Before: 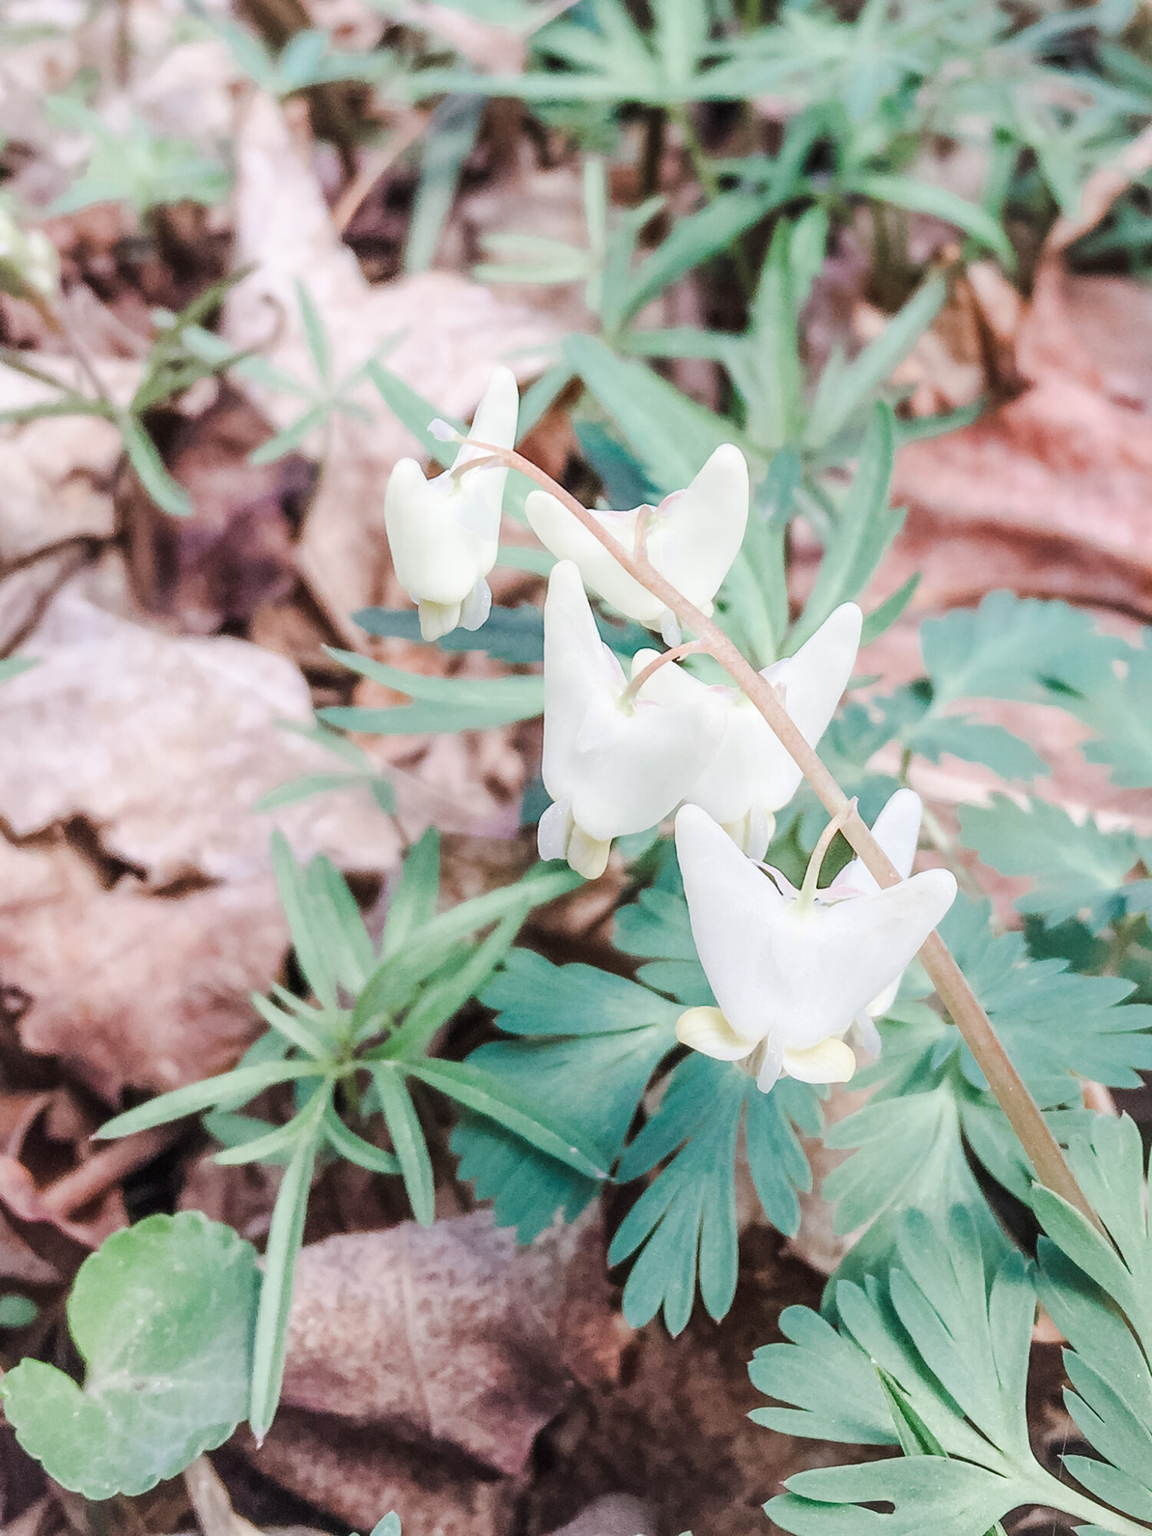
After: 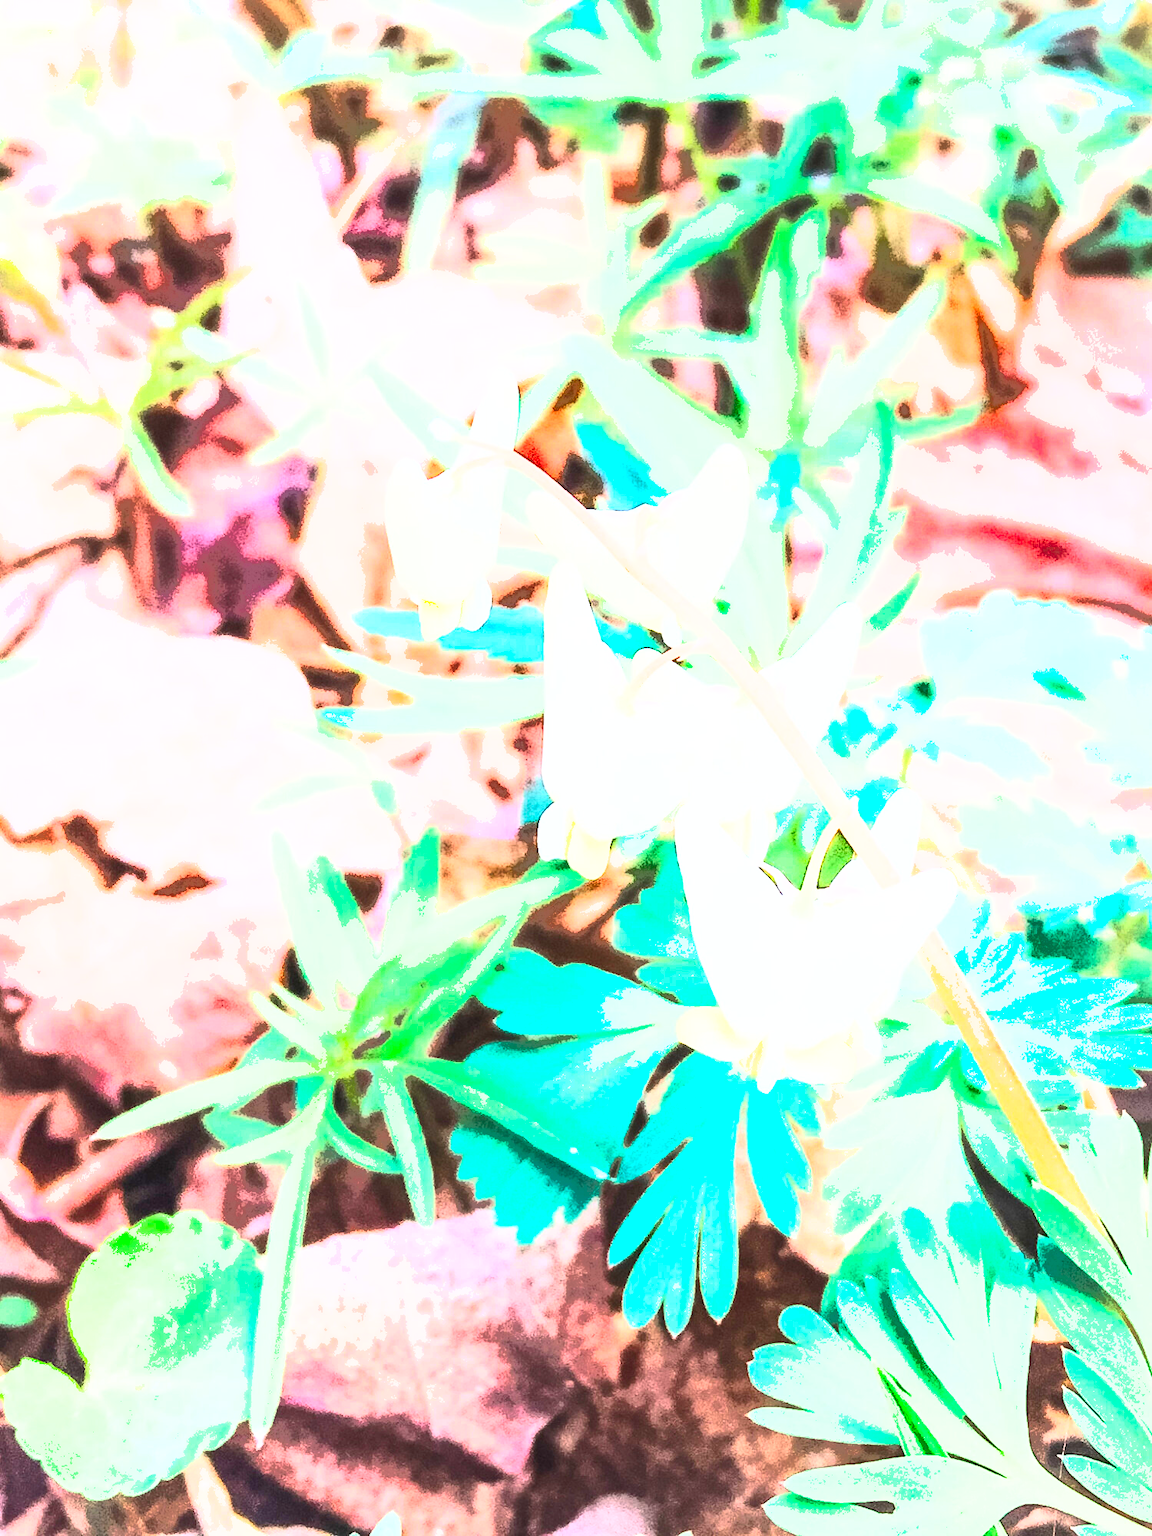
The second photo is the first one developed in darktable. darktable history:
contrast brightness saturation: contrast 0.828, brightness 0.587, saturation 0.596
shadows and highlights: shadows 39.77, highlights -59.67
exposure: black level correction 0, exposure 1.276 EV, compensate exposure bias true, compensate highlight preservation false
